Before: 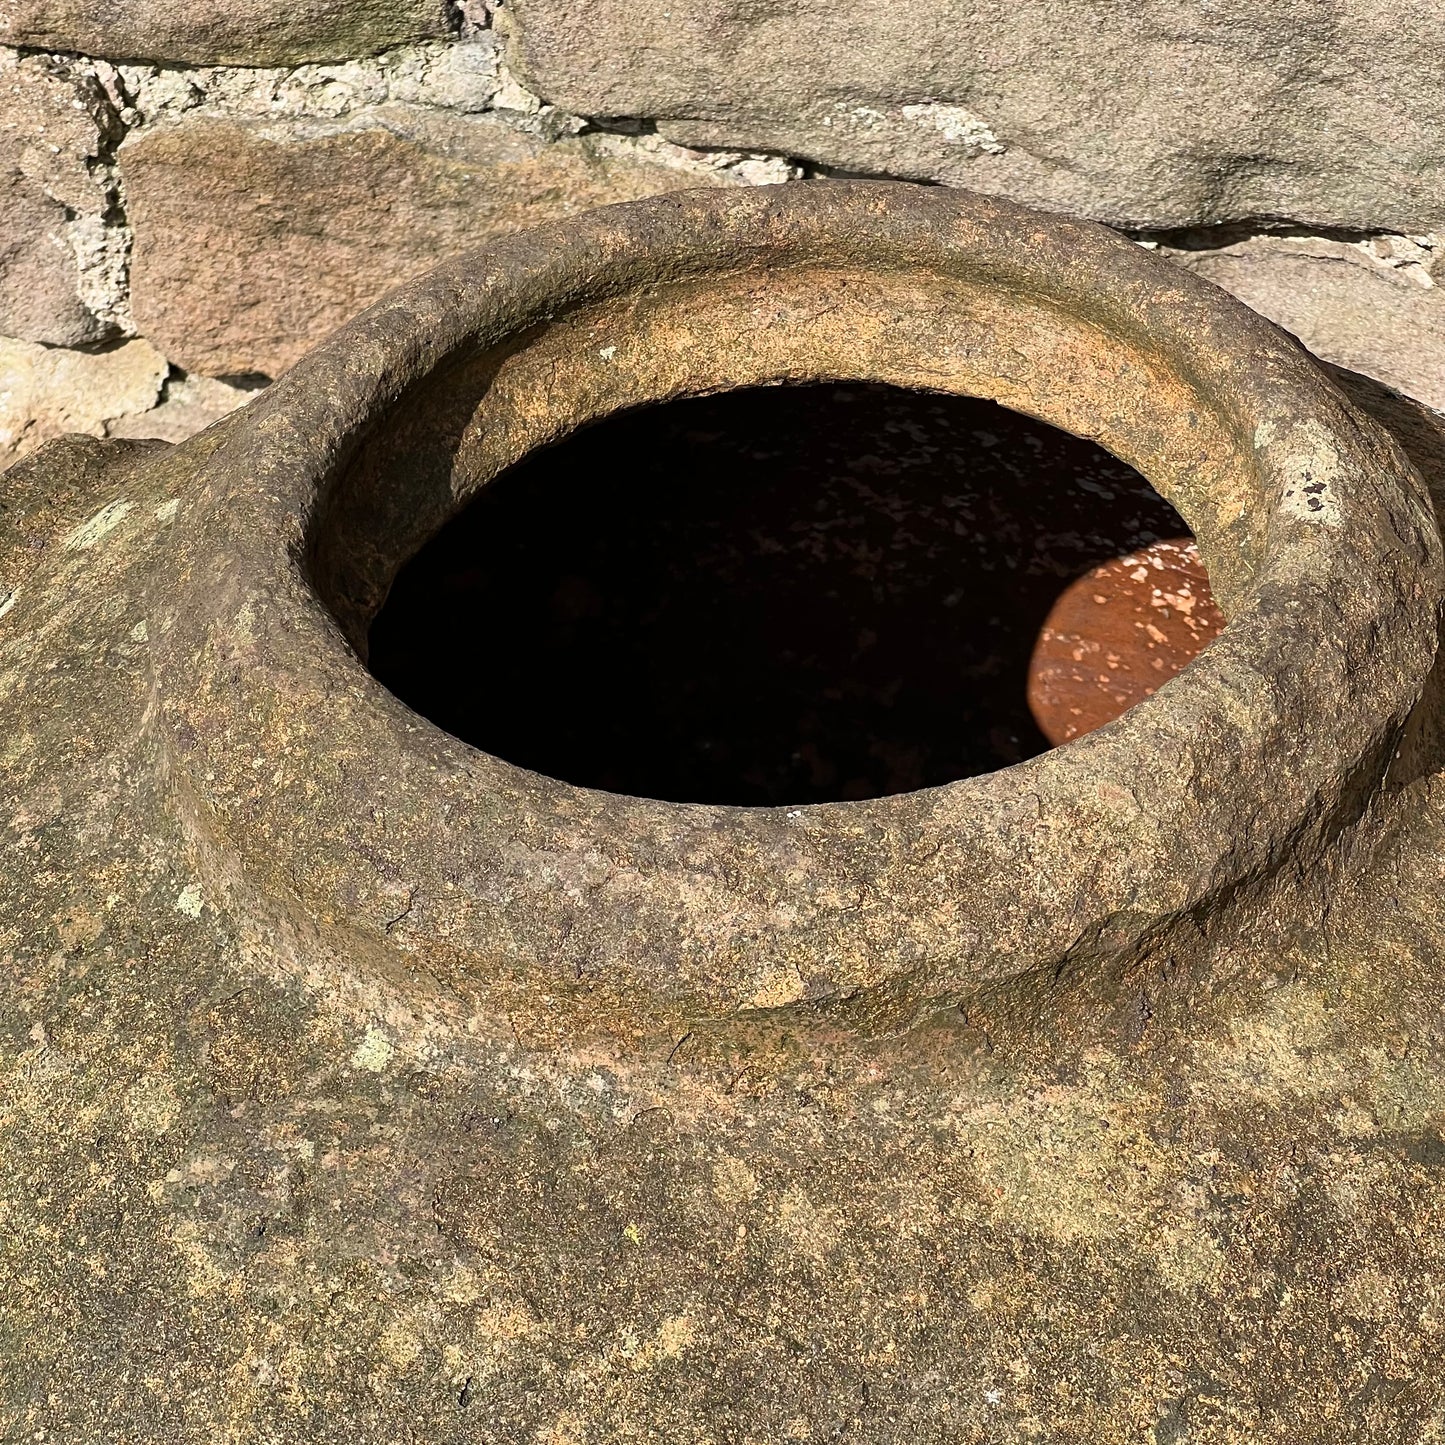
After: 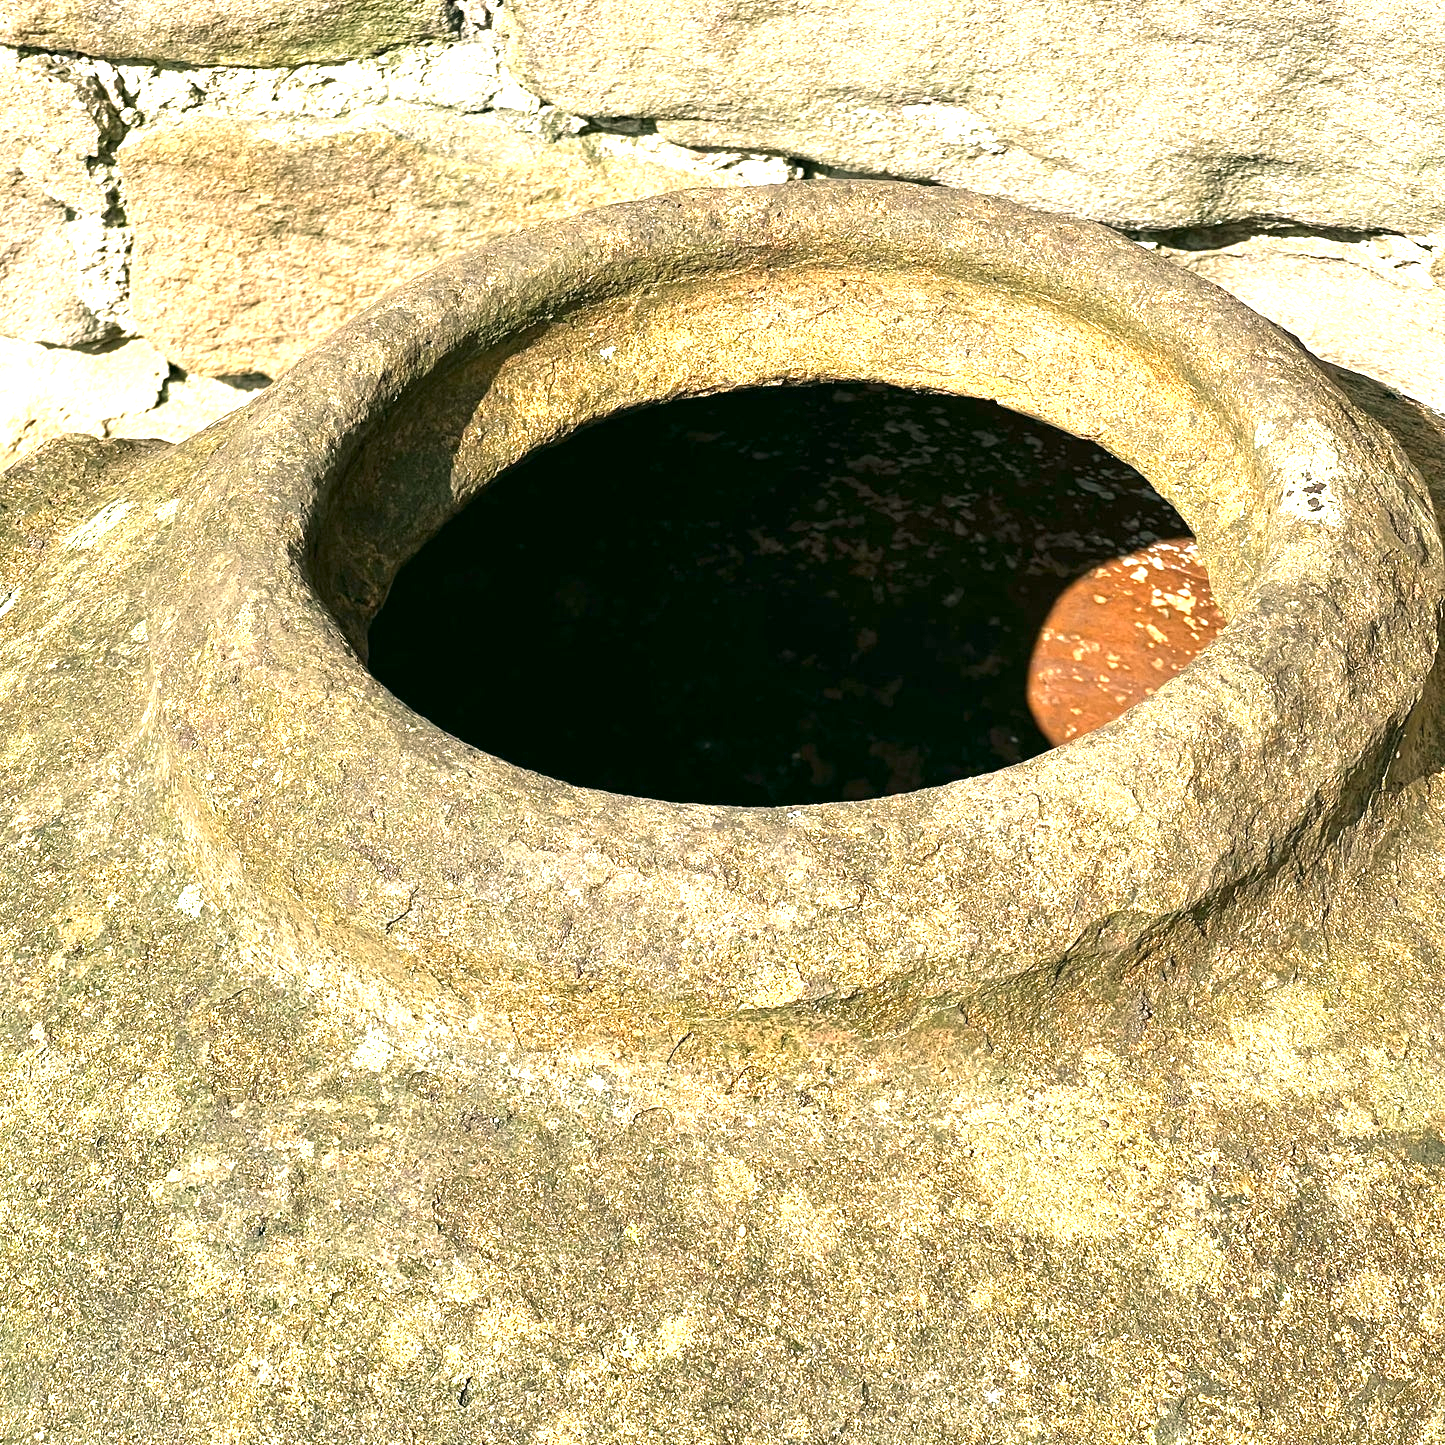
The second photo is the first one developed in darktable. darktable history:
exposure: black level correction 0, exposure 1.45 EV, compensate exposure bias true, compensate highlight preservation false
color correction: highlights a* -0.482, highlights b* 9.48, shadows a* -9.48, shadows b* 0.803
